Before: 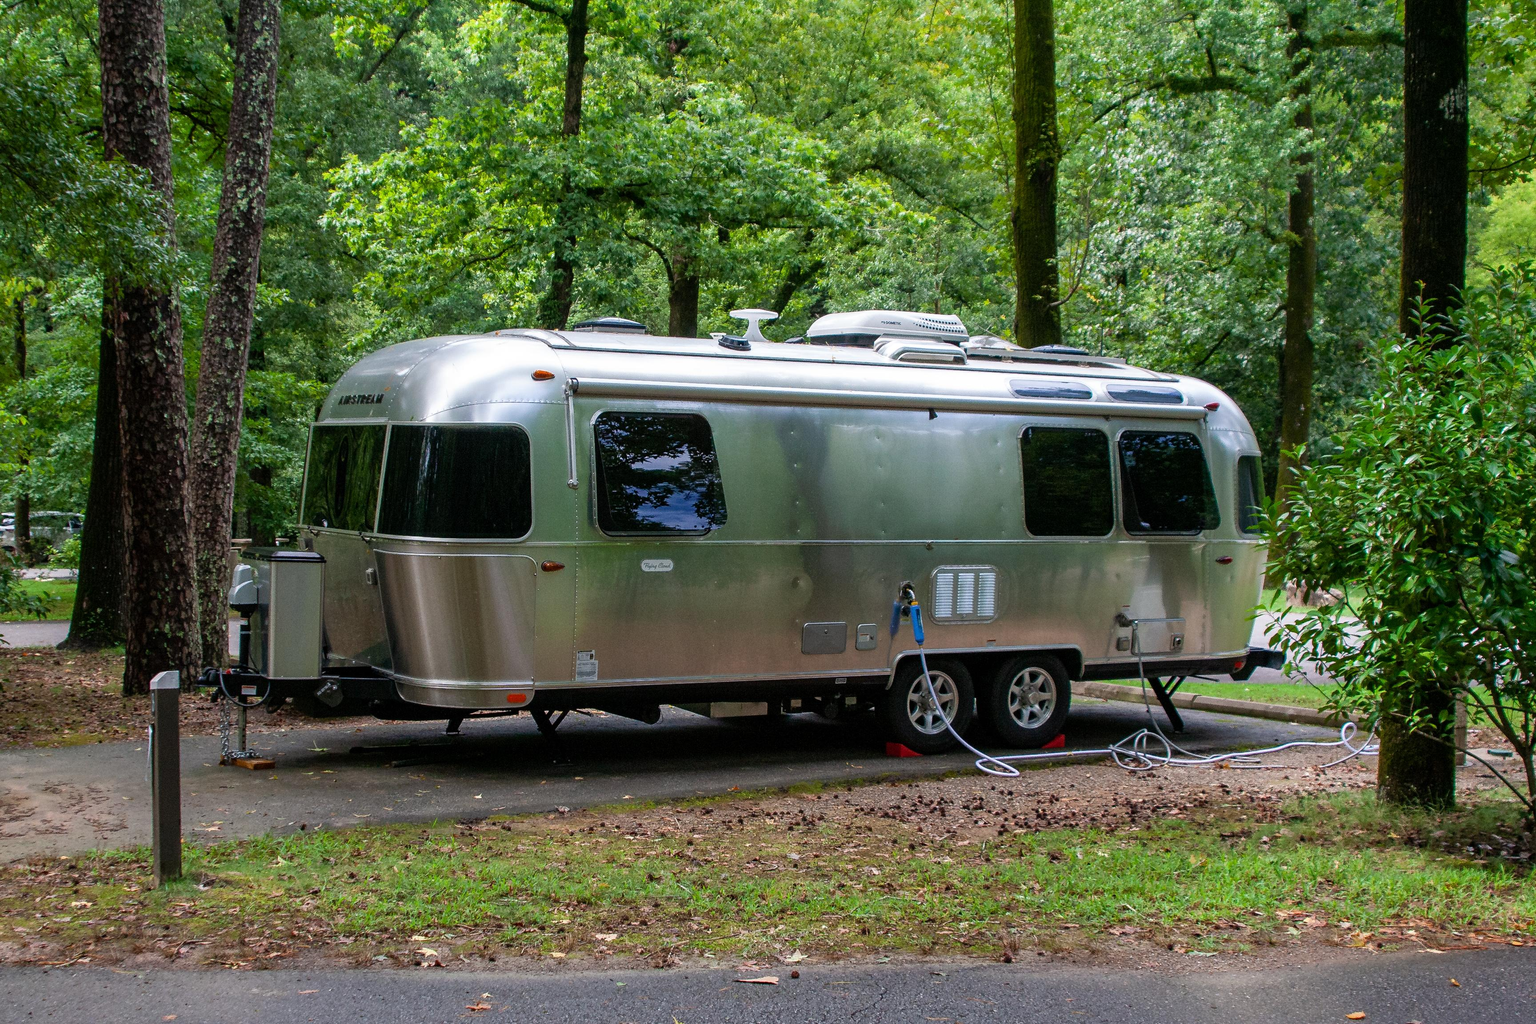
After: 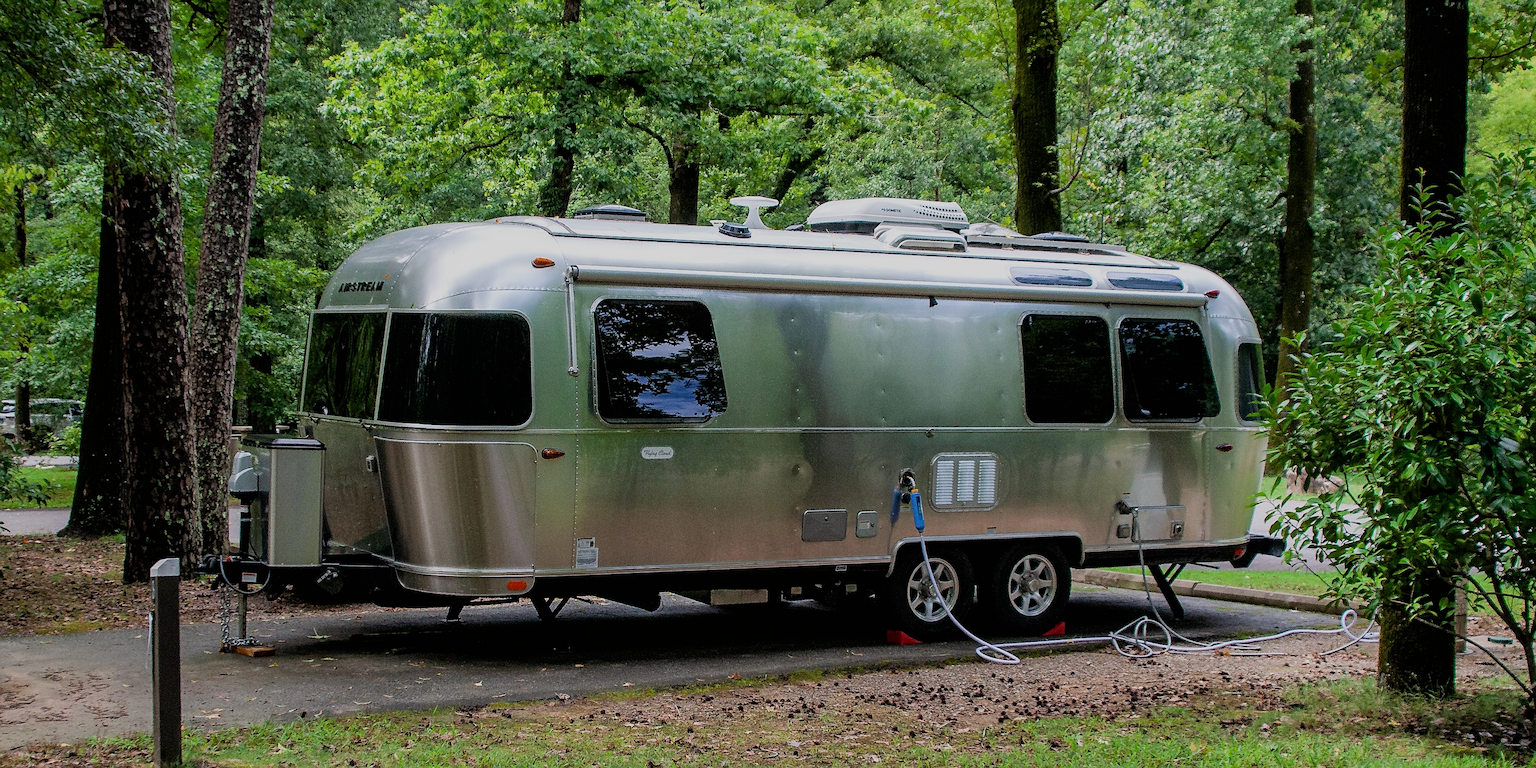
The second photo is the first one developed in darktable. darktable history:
sharpen: on, module defaults
crop: top 11.038%, bottom 13.962%
tone equalizer: on, module defaults
filmic rgb: black relative exposure -7.65 EV, white relative exposure 4.56 EV, hardness 3.61
